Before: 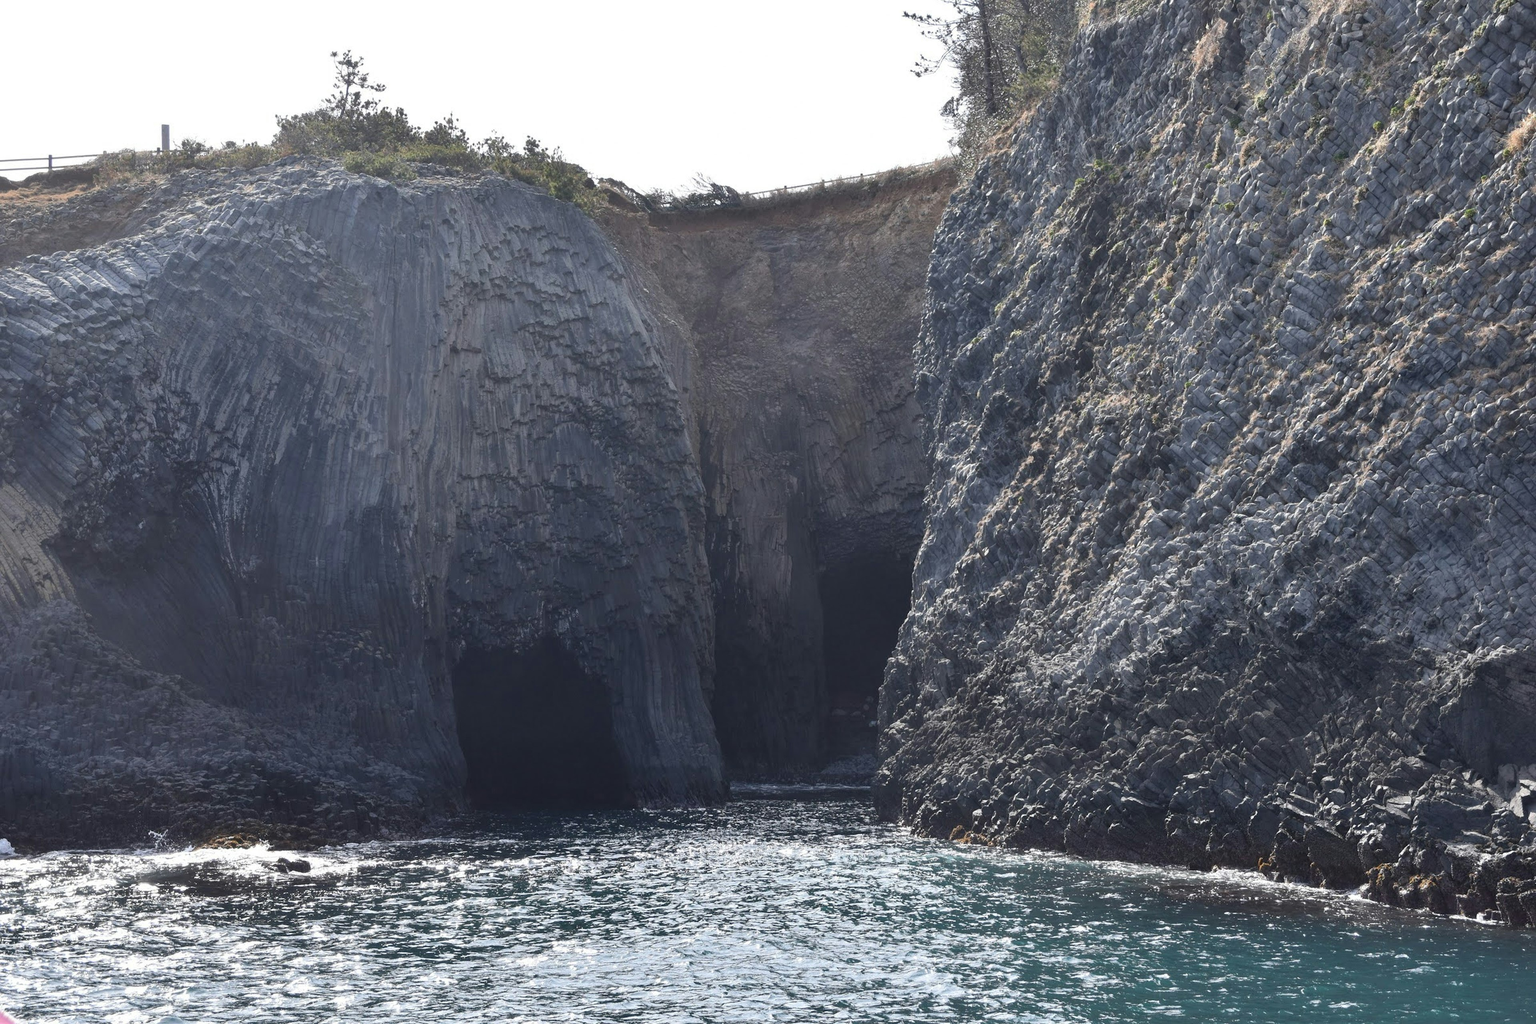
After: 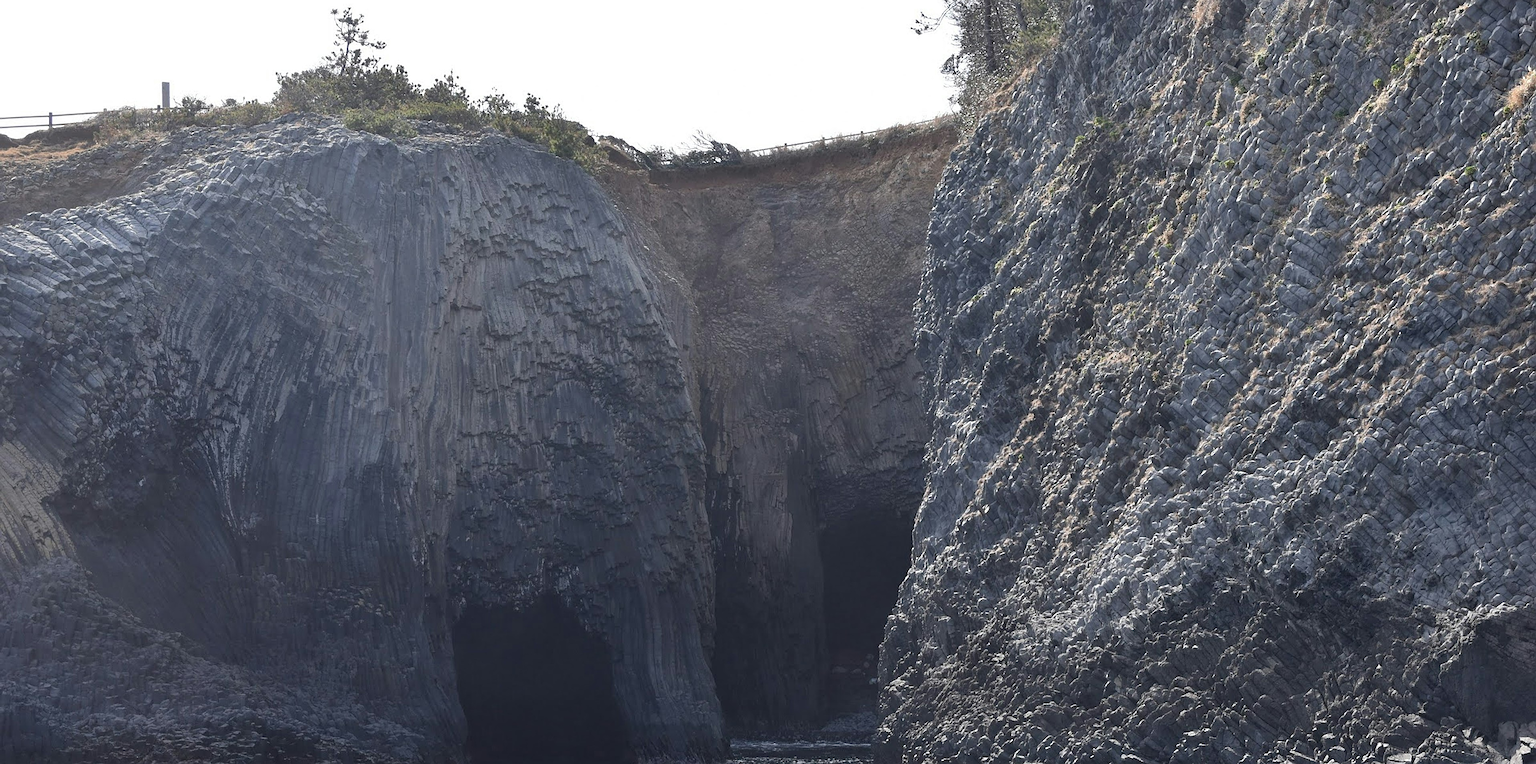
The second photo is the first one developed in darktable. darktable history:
crop: top 4.215%, bottom 21.077%
sharpen: on, module defaults
